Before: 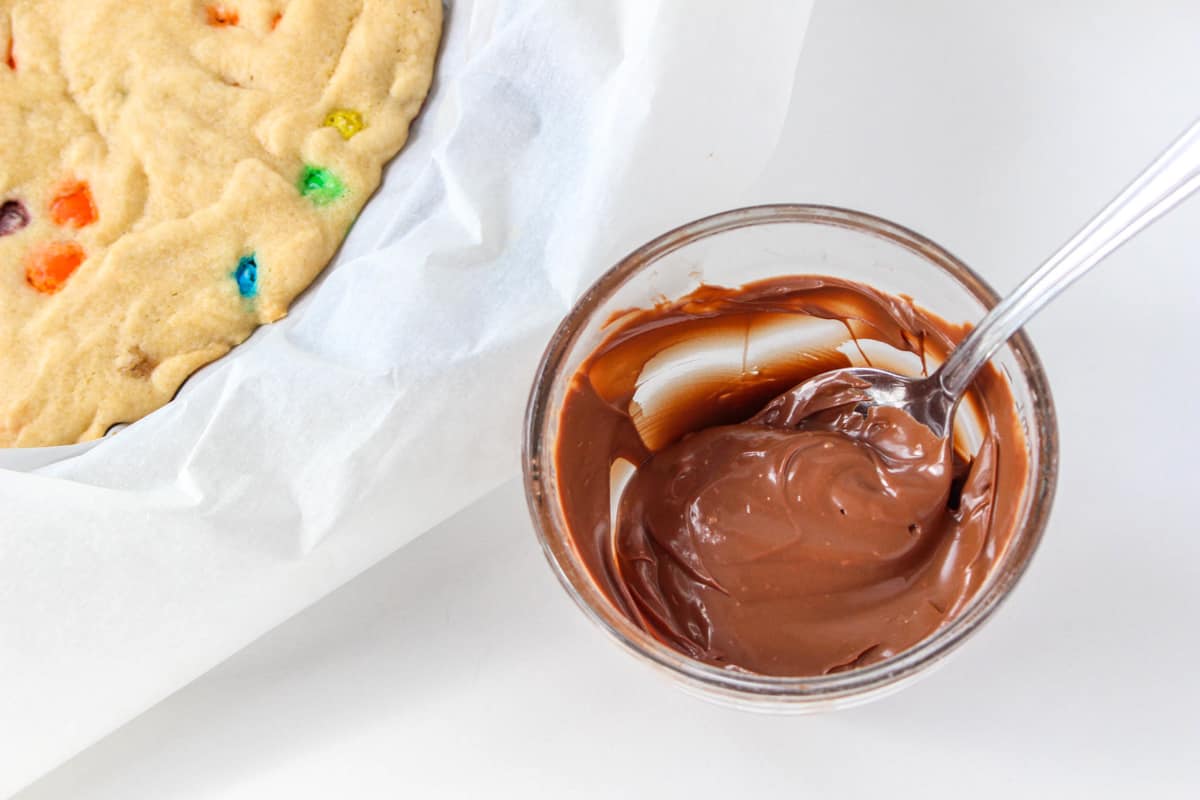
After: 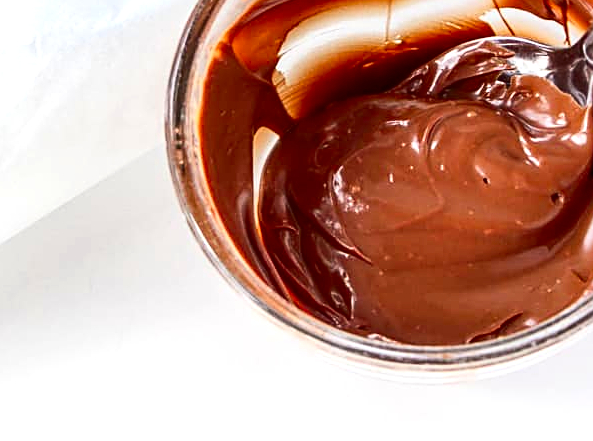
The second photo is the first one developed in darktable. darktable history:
sharpen: on, module defaults
crop: left 29.8%, top 41.382%, right 20.758%, bottom 3.466%
exposure: exposure 0.364 EV, compensate exposure bias true, compensate highlight preservation false
contrast brightness saturation: contrast 0.189, brightness -0.11, saturation 0.215
